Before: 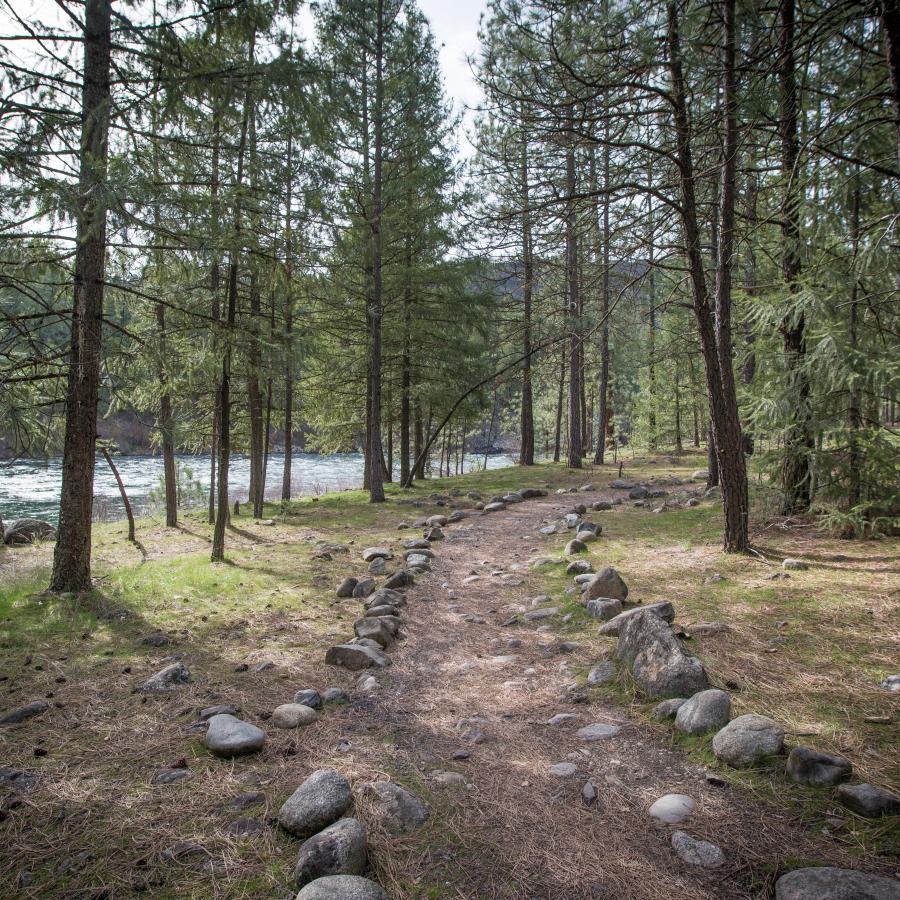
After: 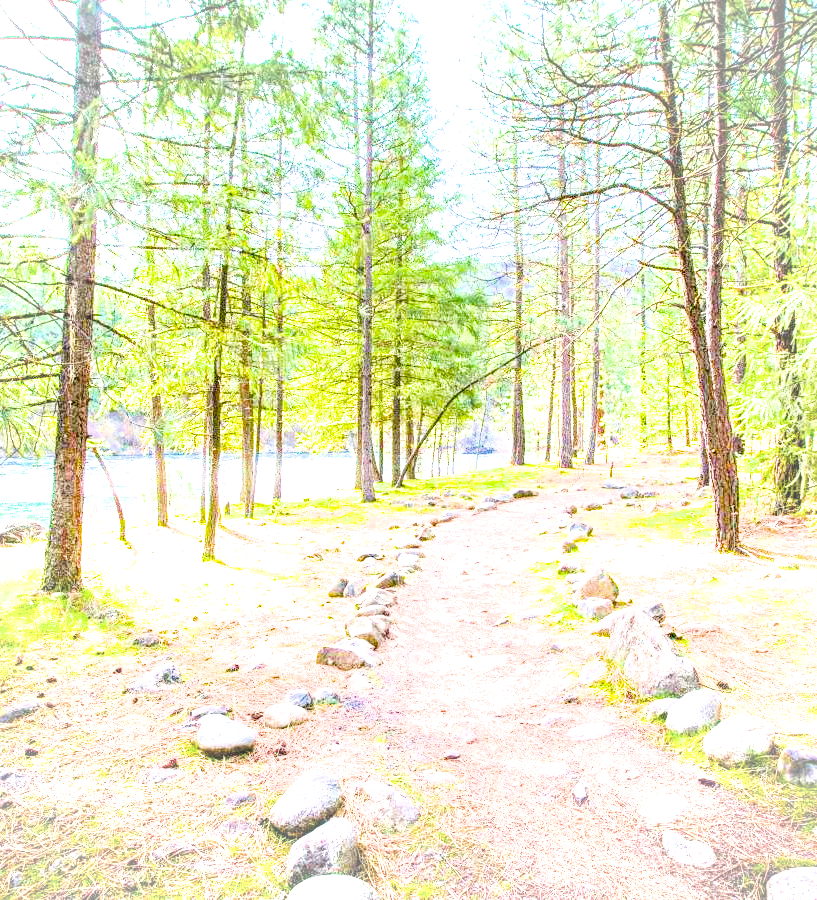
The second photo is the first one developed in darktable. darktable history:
tone equalizer: on, module defaults
exposure: black level correction 0, exposure 3.973 EV, compensate highlight preservation false
color balance rgb: global offset › luminance -0.507%, perceptual saturation grading › global saturation 66.002%, perceptual saturation grading › highlights 59.345%, perceptual saturation grading › mid-tones 49.923%, perceptual saturation grading › shadows 49.948%
local contrast: highlights 27%, detail 150%
vignetting: fall-off start 74.88%, brightness 0.302, saturation -0.001, width/height ratio 1.083
crop and rotate: left 1.055%, right 8.085%
filmic rgb: black relative exposure -7.77 EV, white relative exposure 4.37 EV, hardness 3.76, latitude 49.48%, contrast 1.1
